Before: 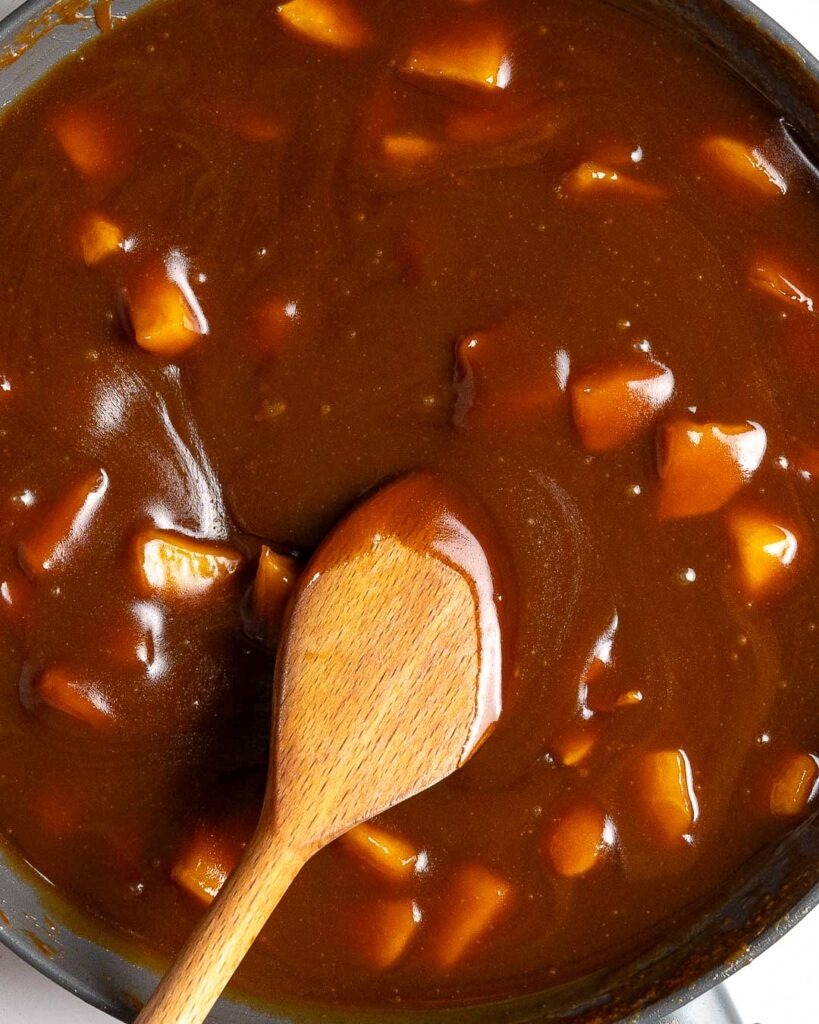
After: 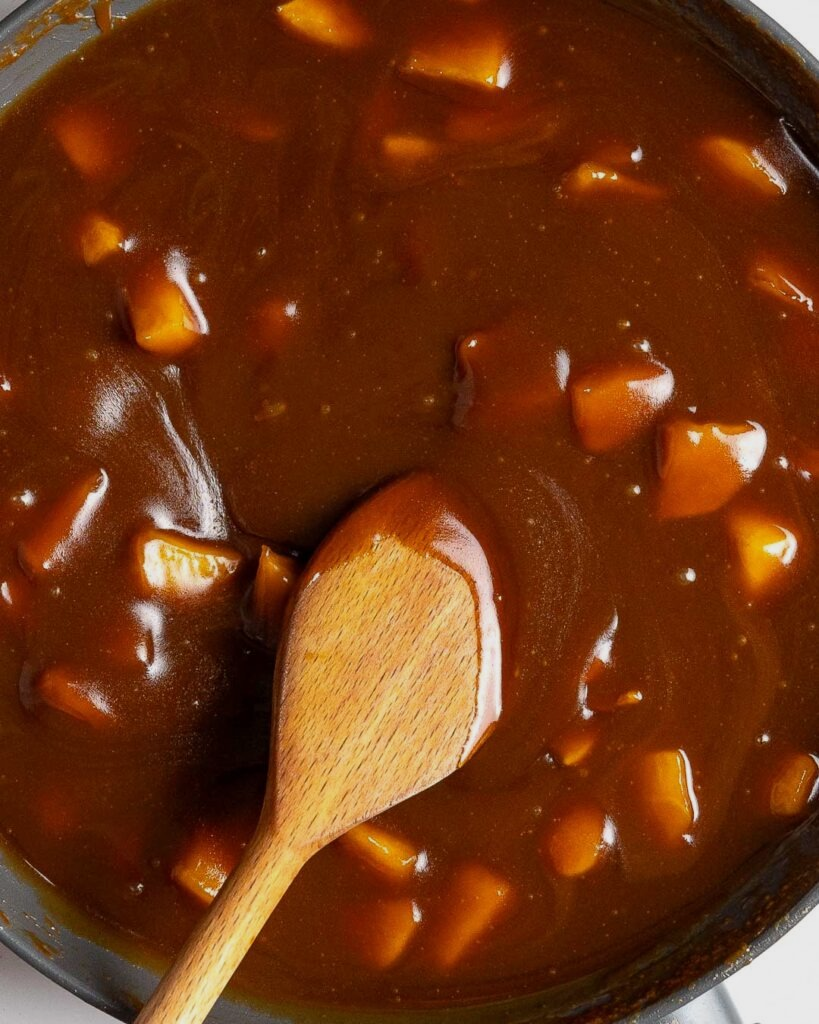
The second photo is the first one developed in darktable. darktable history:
exposure: exposure -0.293 EV, compensate highlight preservation false
tone equalizer: on, module defaults
